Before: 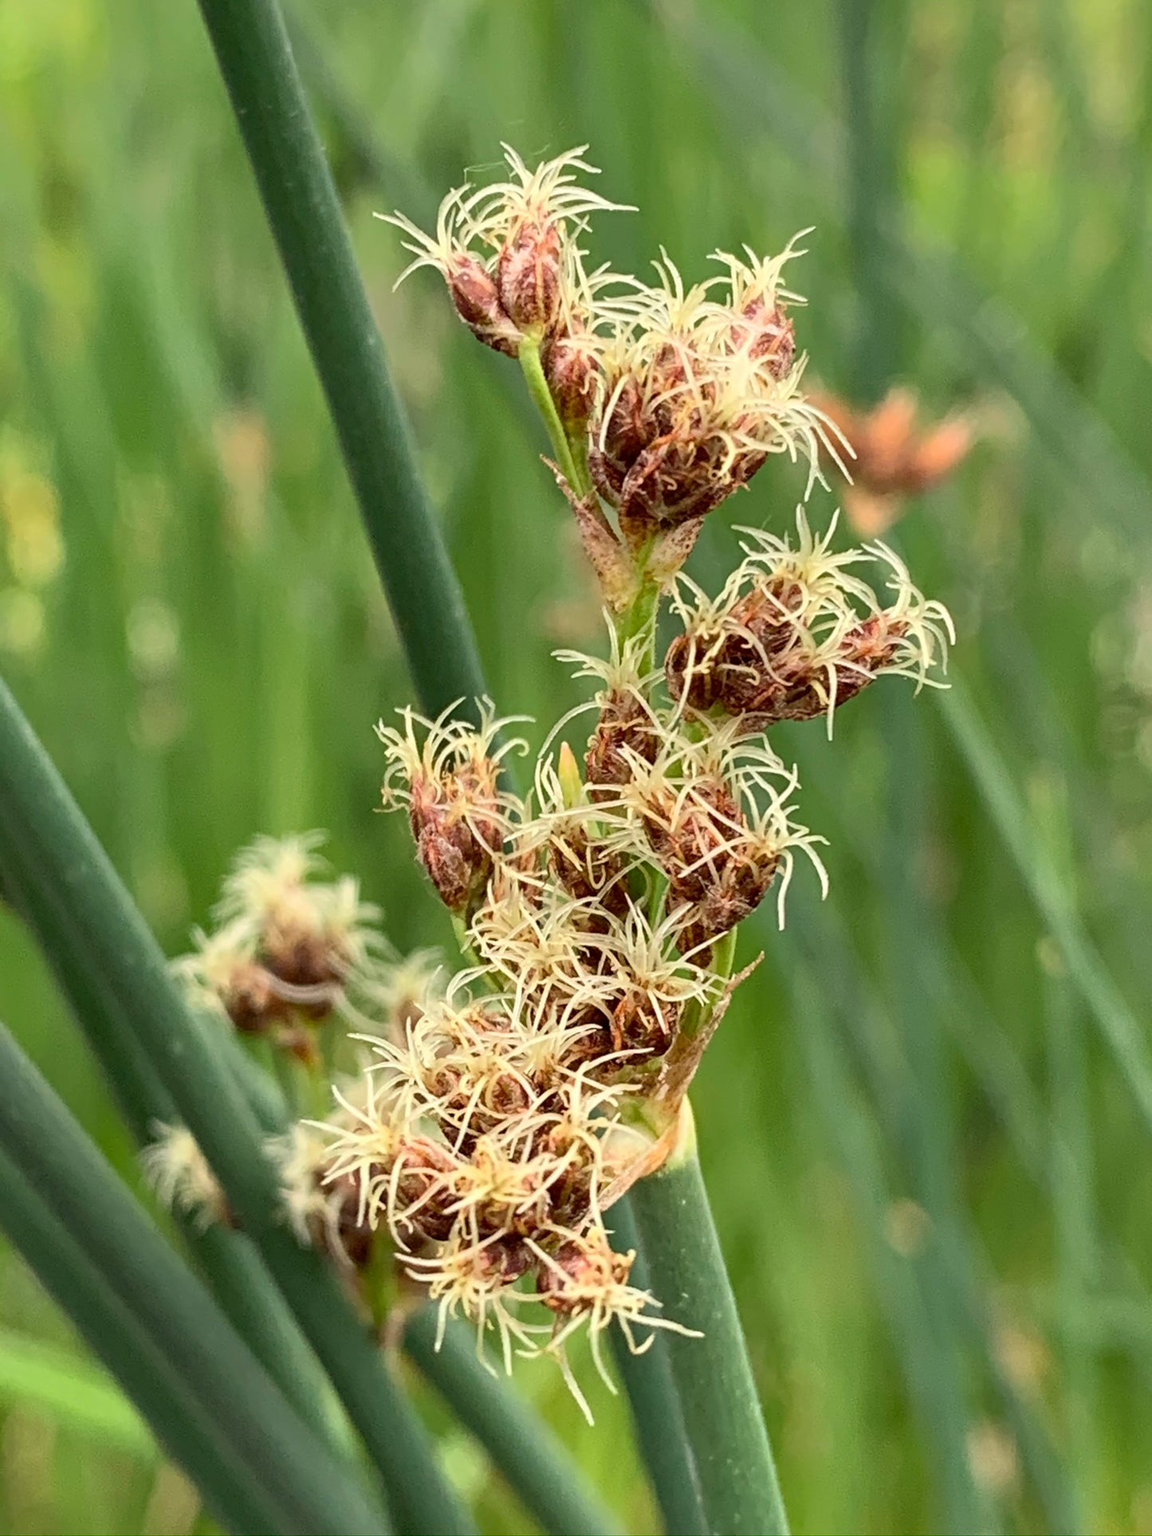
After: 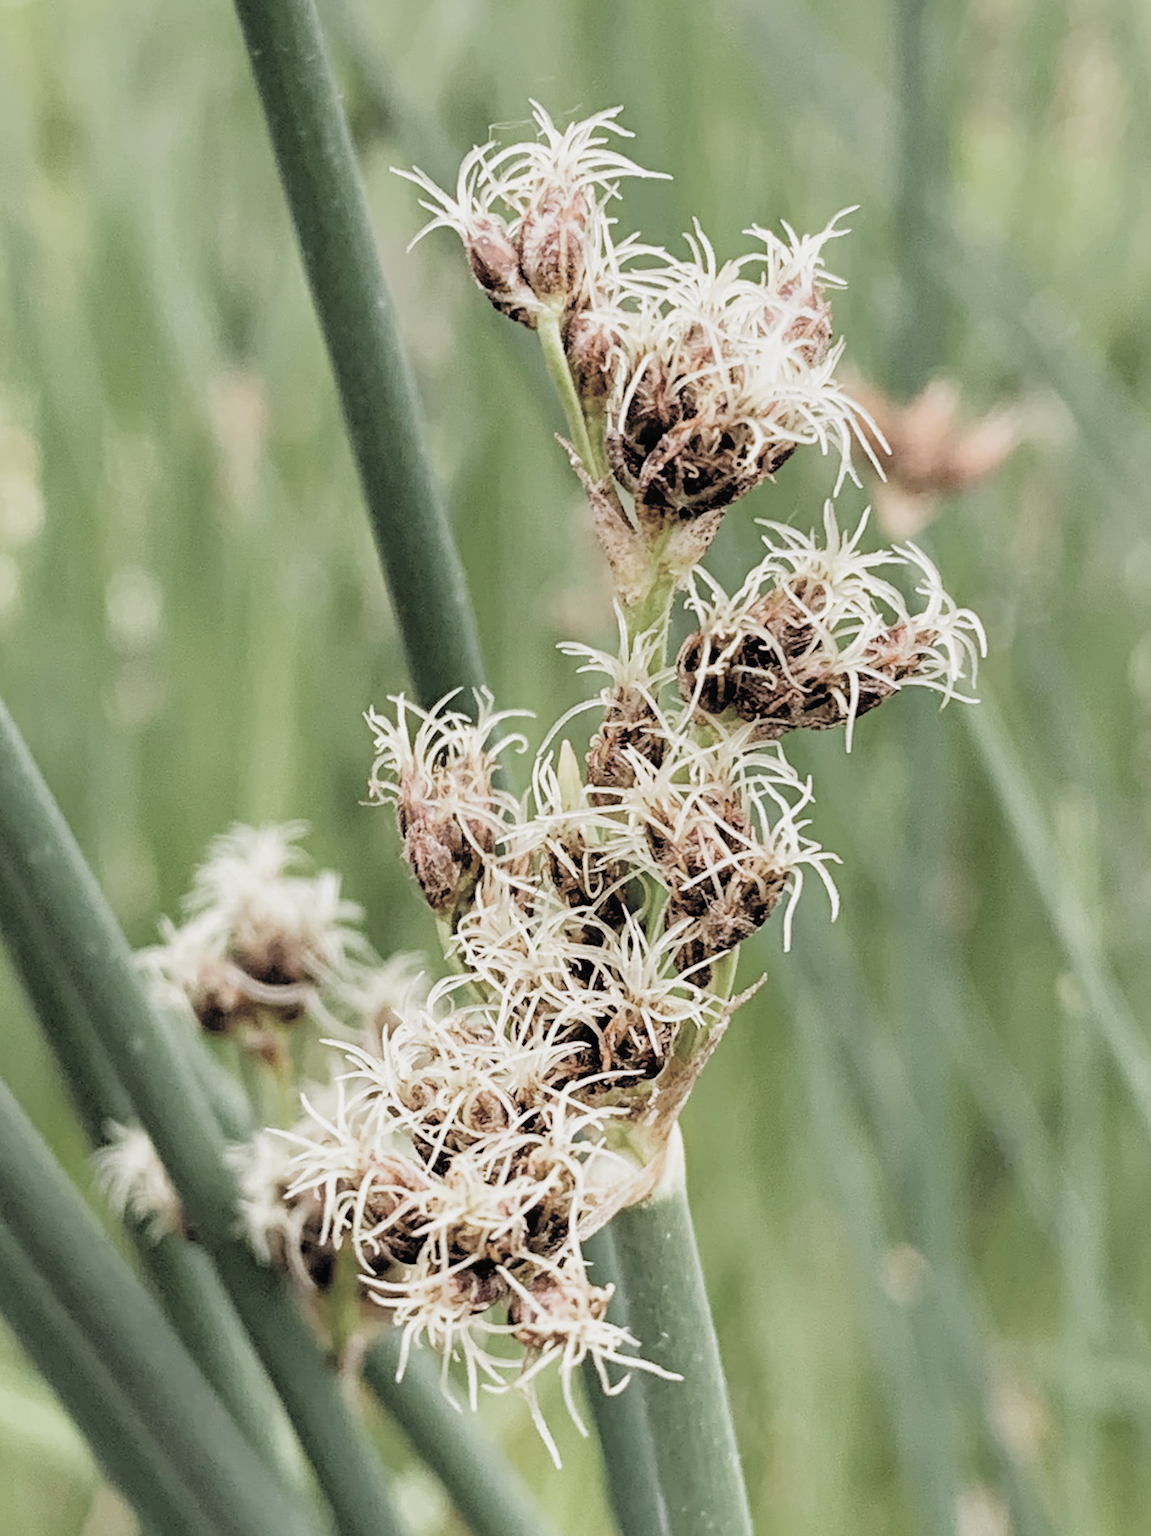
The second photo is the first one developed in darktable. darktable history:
crop and rotate: angle -2.82°
filmic rgb: black relative exposure -4.91 EV, white relative exposure 2.83 EV, hardness 3.71, preserve chrominance no, color science v5 (2021), contrast in shadows safe, contrast in highlights safe
contrast brightness saturation: brightness 0.188, saturation -0.511
